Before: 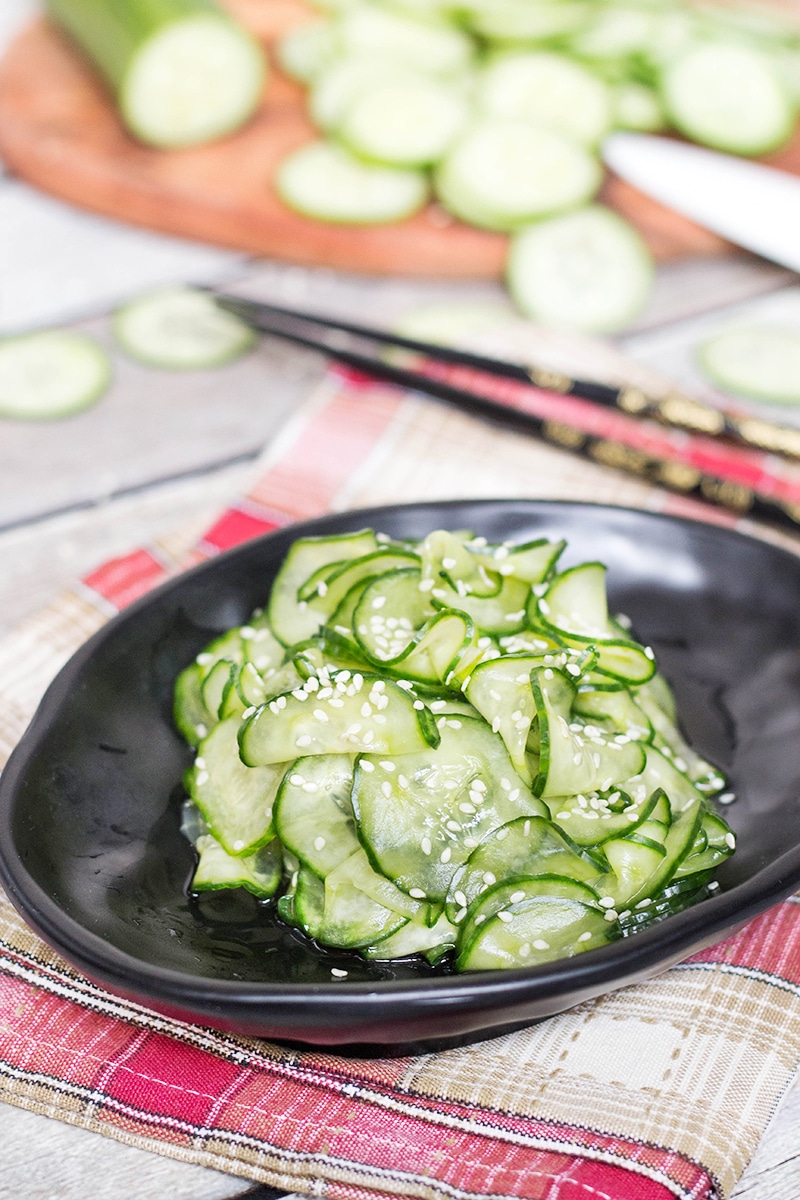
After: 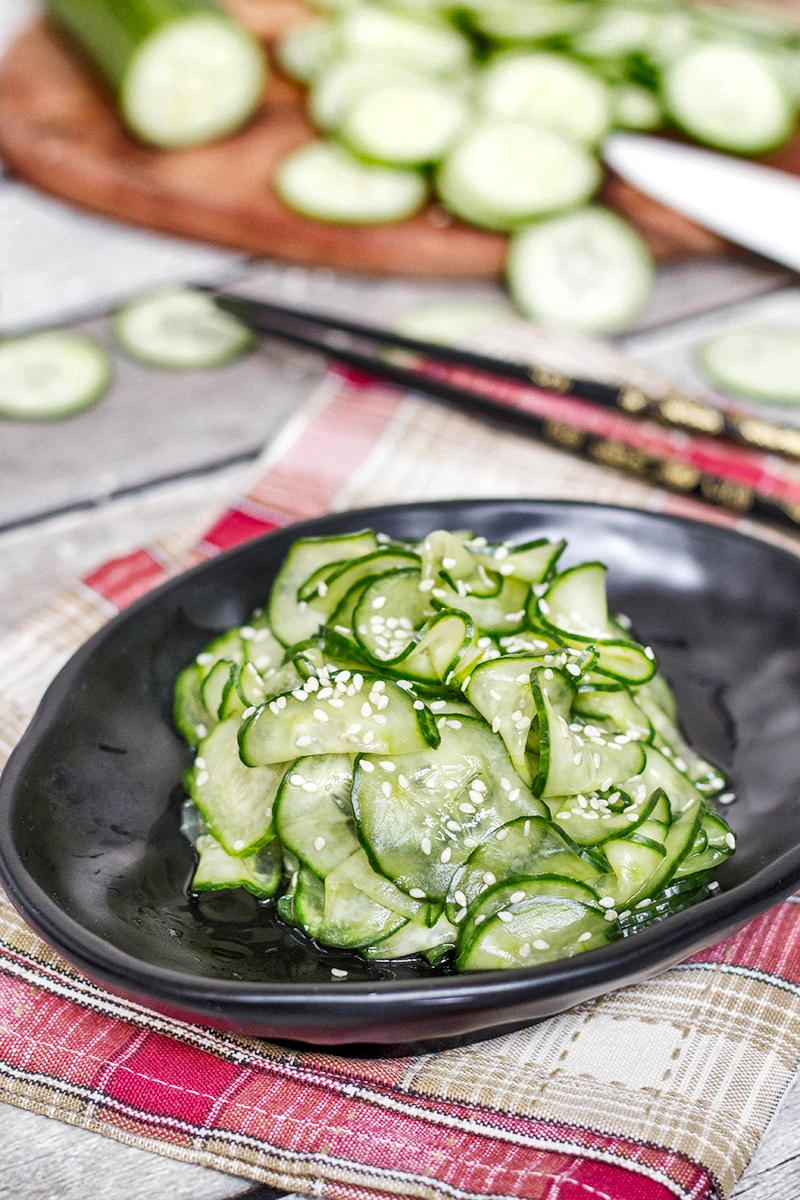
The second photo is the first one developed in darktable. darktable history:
local contrast: on, module defaults
shadows and highlights: radius 118.69, shadows 42.21, highlights -61.56, soften with gaussian
